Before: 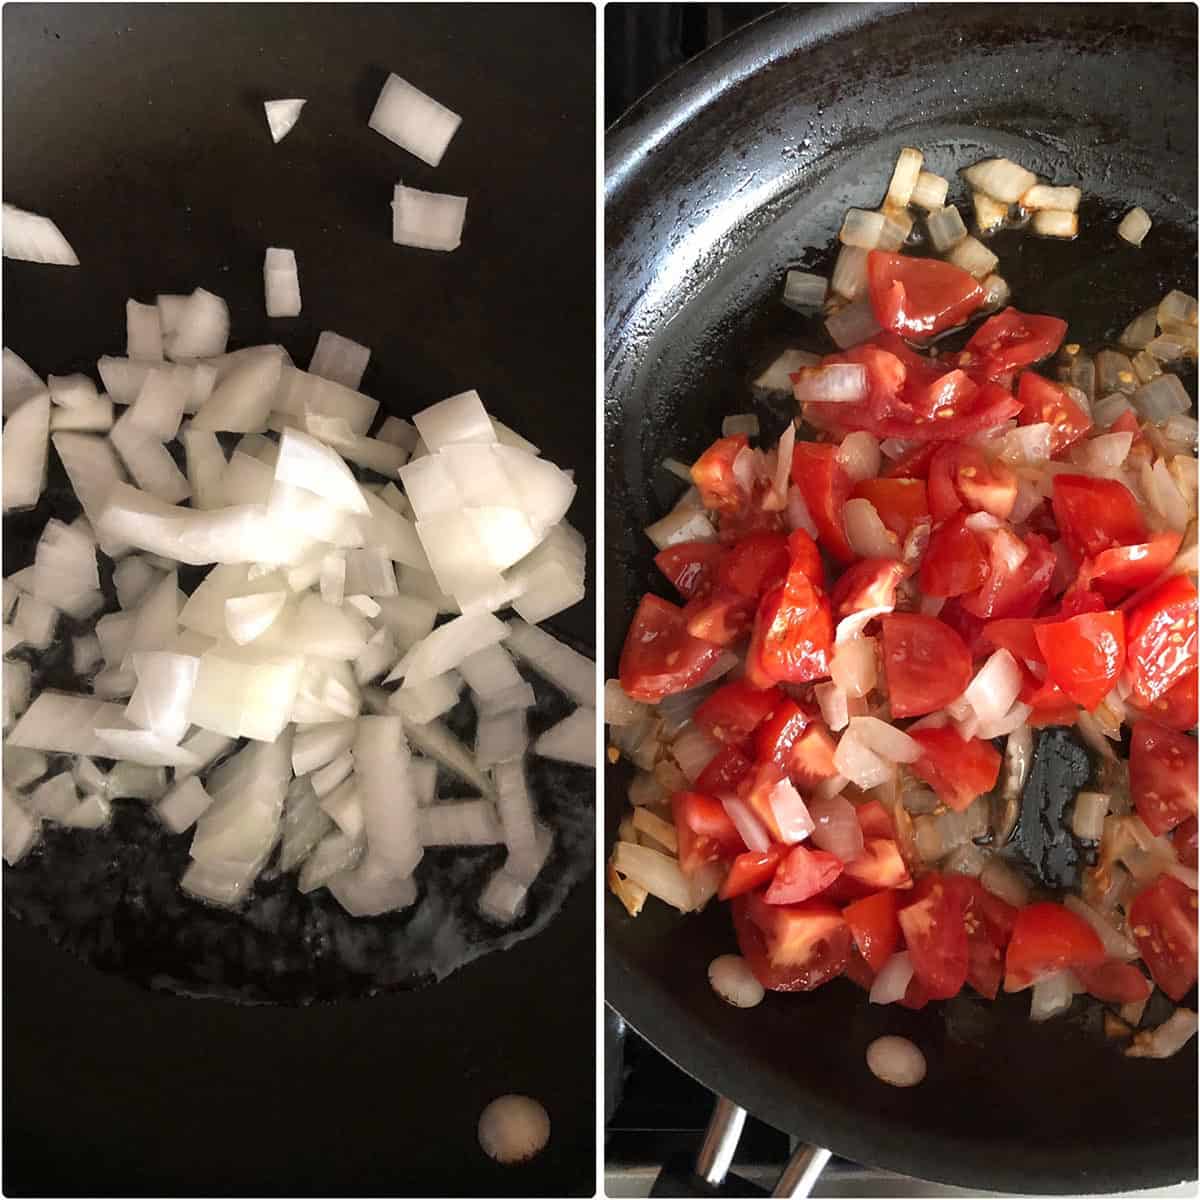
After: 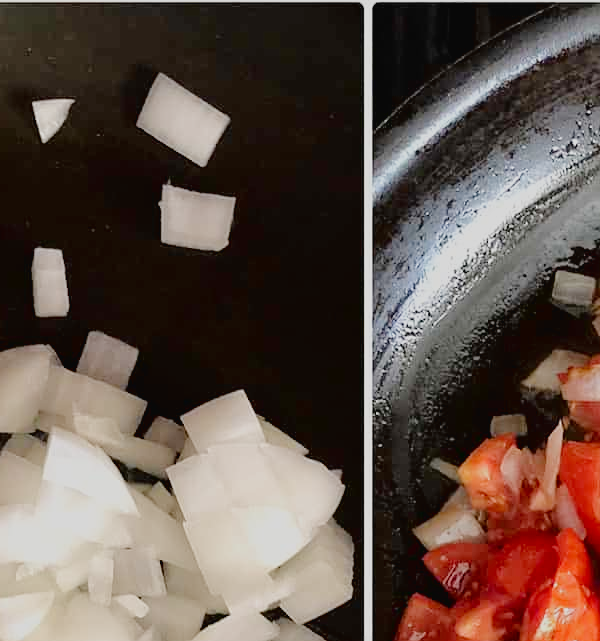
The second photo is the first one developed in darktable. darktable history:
crop: left 19.395%, right 30.59%, bottom 46.565%
tone curve: curves: ch0 [(0, 0.021) (0.049, 0.044) (0.152, 0.14) (0.328, 0.377) (0.473, 0.543) (0.641, 0.705) (0.85, 0.894) (1, 0.969)]; ch1 [(0, 0) (0.302, 0.331) (0.433, 0.432) (0.472, 0.47) (0.502, 0.503) (0.527, 0.521) (0.564, 0.58) (0.614, 0.626) (0.677, 0.701) (0.859, 0.885) (1, 1)]; ch2 [(0, 0) (0.33, 0.301) (0.447, 0.44) (0.487, 0.496) (0.502, 0.516) (0.535, 0.563) (0.565, 0.593) (0.608, 0.638) (1, 1)], color space Lab, linked channels, preserve colors none
filmic rgb: black relative exposure -8.87 EV, white relative exposure 4.98 EV, threshold 5.96 EV, target black luminance 0%, hardness 3.78, latitude 66.59%, contrast 0.82, highlights saturation mix 11.14%, shadows ↔ highlights balance 20.62%, preserve chrominance no, color science v3 (2019), use custom middle-gray values true, enable highlight reconstruction true
sharpen: amount 0.203
